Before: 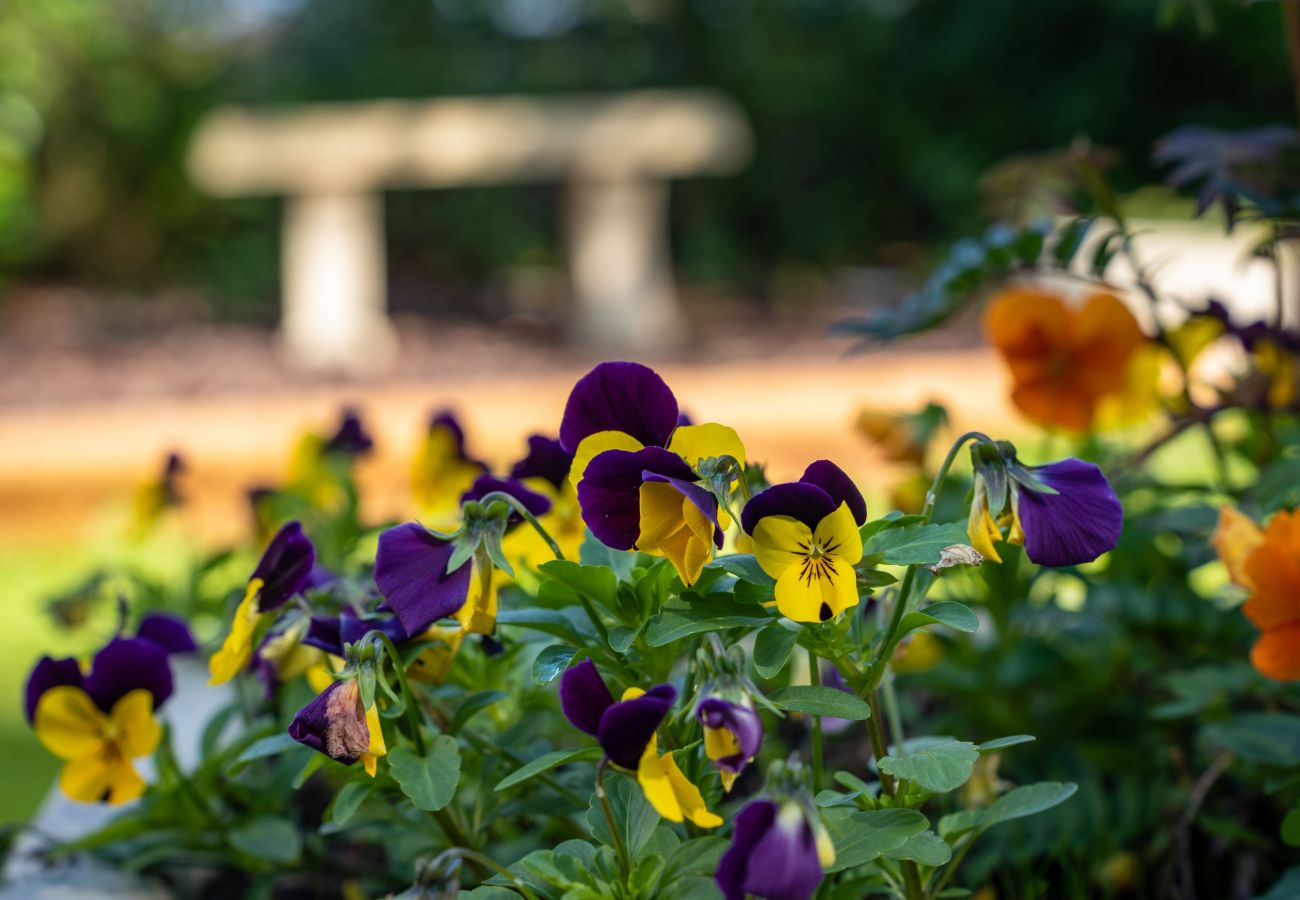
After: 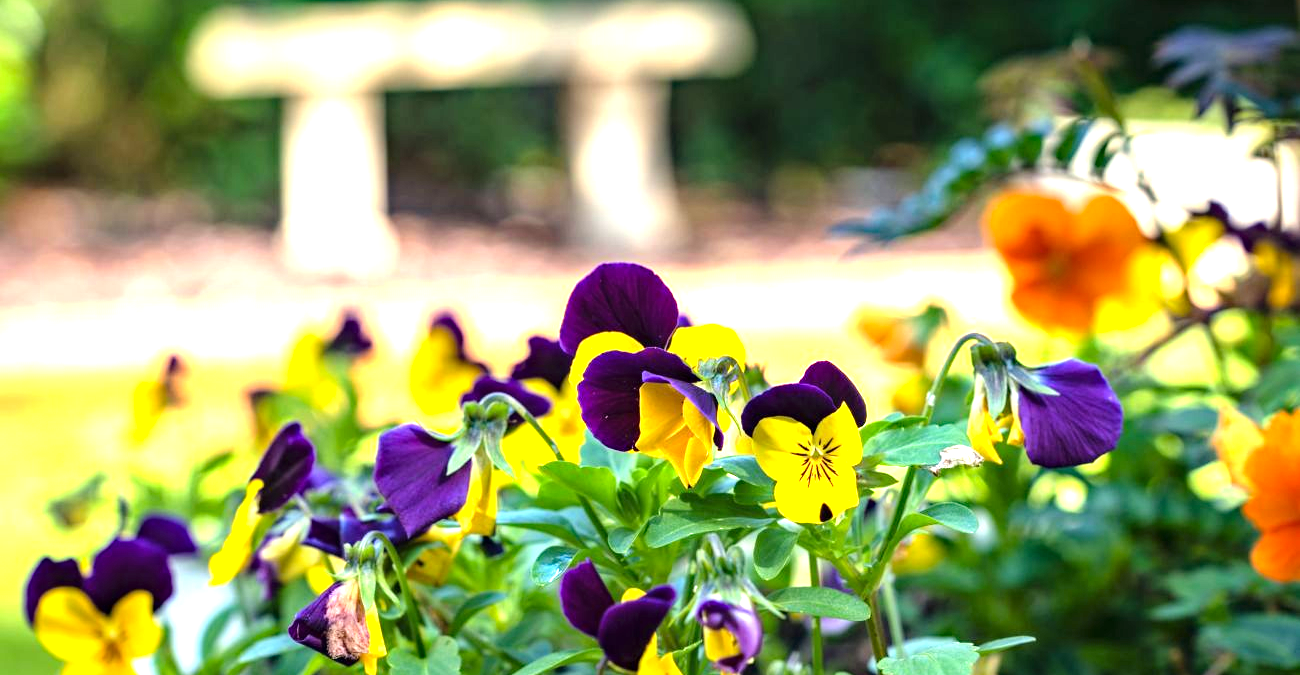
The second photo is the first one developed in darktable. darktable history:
haze removal: compatibility mode true, adaptive false
tone curve: curves: ch0 [(0, 0) (0.08, 0.056) (0.4, 0.4) (0.6, 0.612) (0.92, 0.924) (1, 1)], color space Lab, linked channels, preserve colors none
crop: top 11.038%, bottom 13.962%
exposure: black level correction 0, exposure 1.741 EV, compensate exposure bias true, compensate highlight preservation false
